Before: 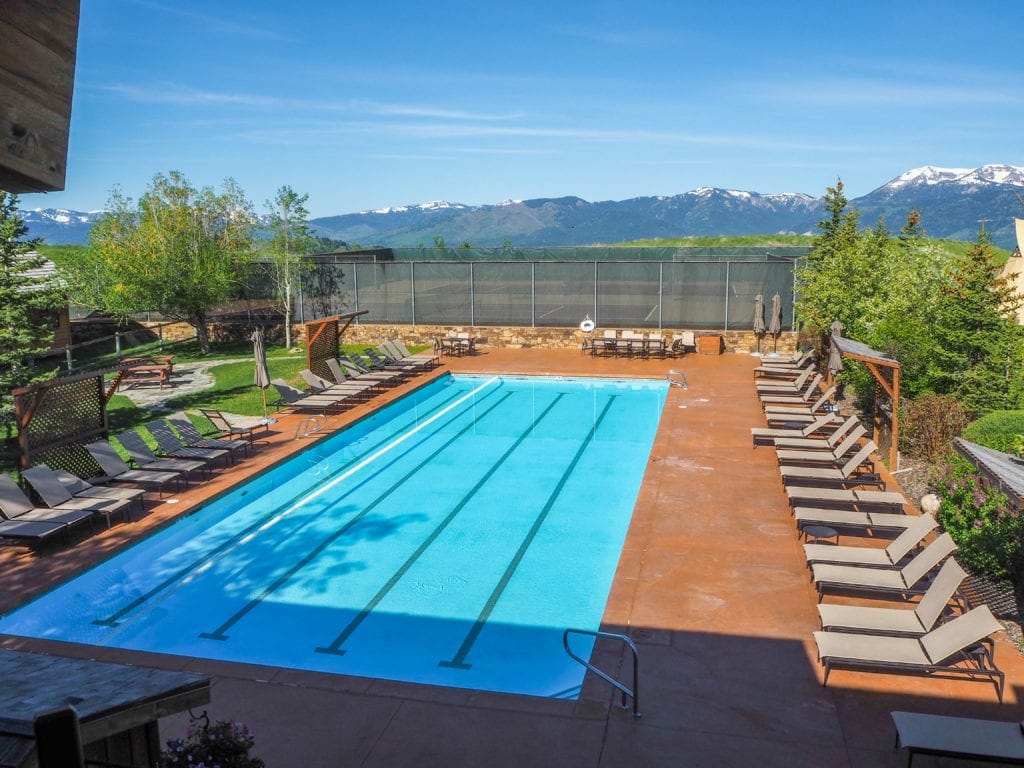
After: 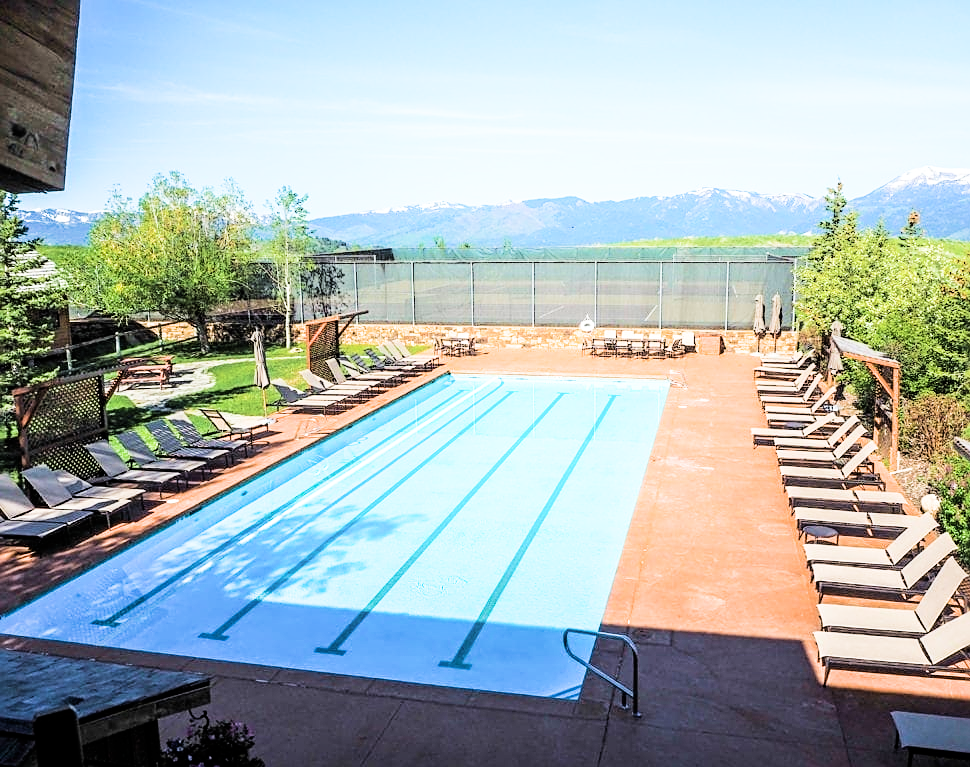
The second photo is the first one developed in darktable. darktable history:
crop and rotate: left 0%, right 5.199%
exposure: black level correction 0, exposure 1 EV, compensate highlight preservation false
shadows and highlights: shadows -39.89, highlights 63.19, soften with gaussian
sharpen: on, module defaults
velvia: on, module defaults
tone equalizer: edges refinement/feathering 500, mask exposure compensation -1.57 EV, preserve details no
filmic rgb: black relative exposure -5.04 EV, white relative exposure 3.53 EV, hardness 3.19, contrast 1.41, highlights saturation mix -49.82%
